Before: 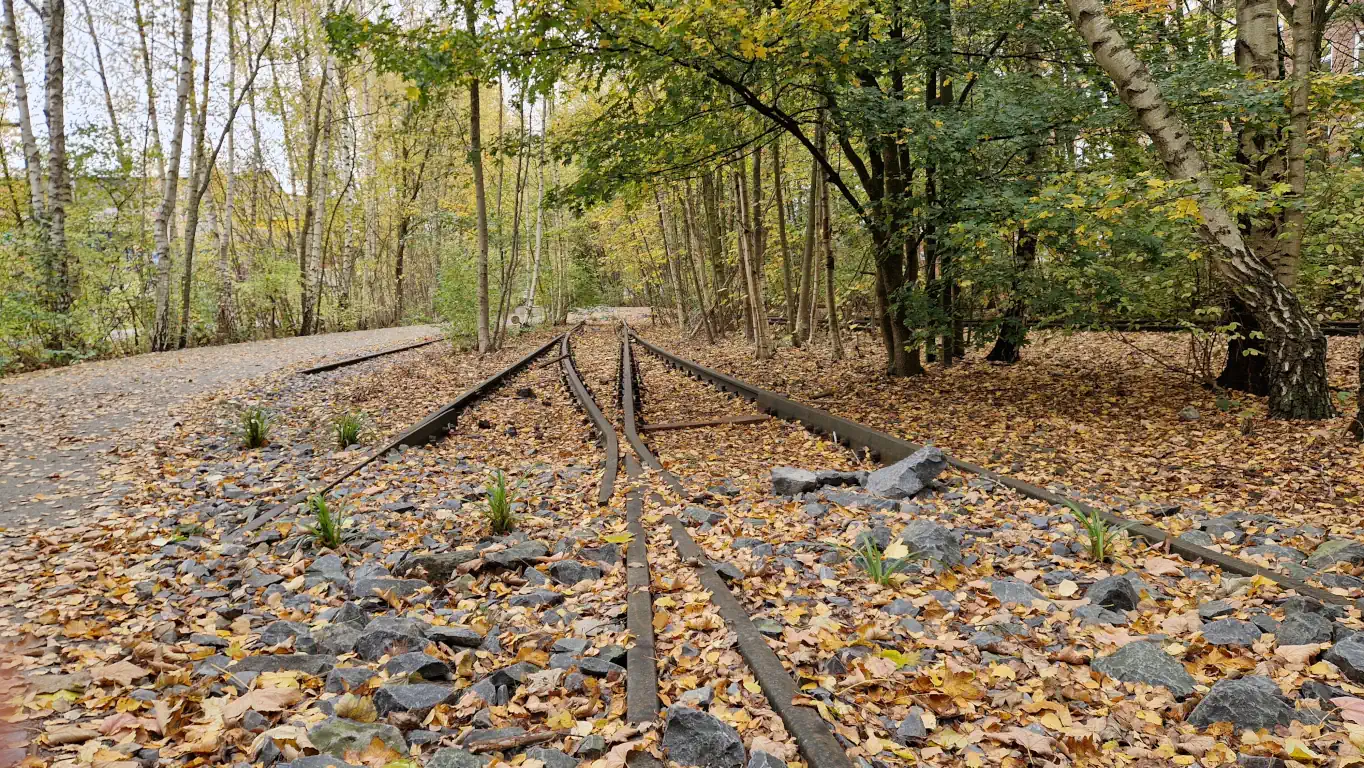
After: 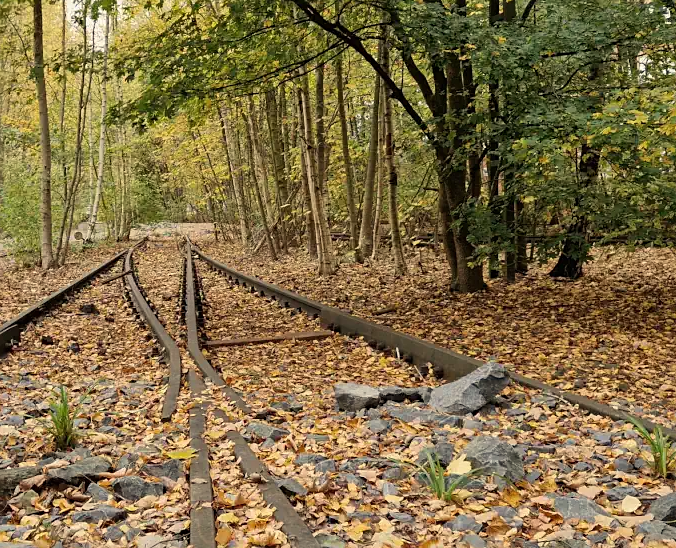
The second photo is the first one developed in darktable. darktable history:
sharpen: amount 0.2
crop: left 32.075%, top 10.976%, right 18.355%, bottom 17.596%
white balance: red 1.029, blue 0.92
